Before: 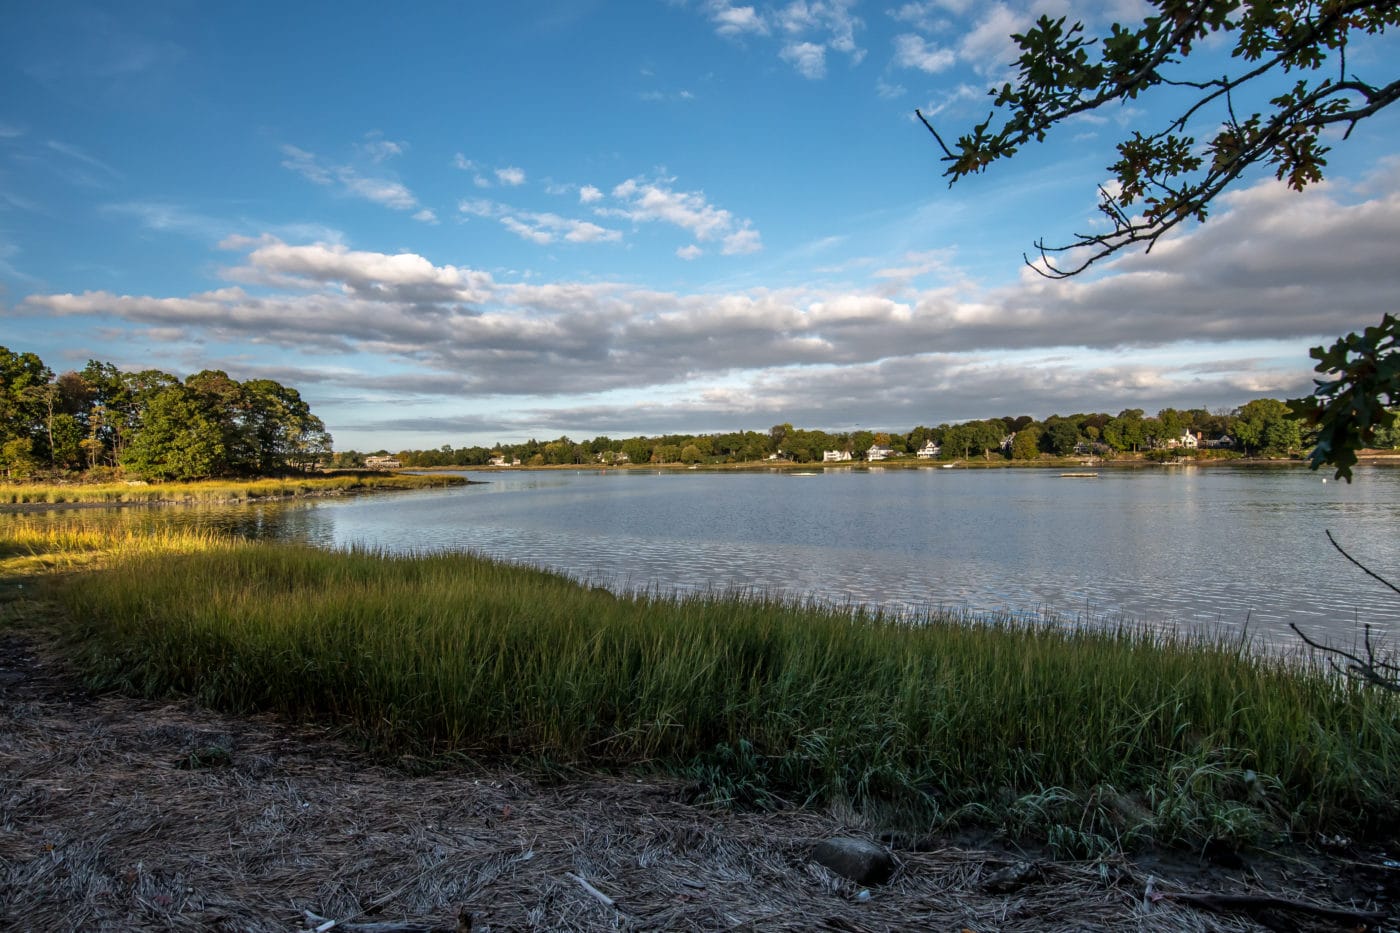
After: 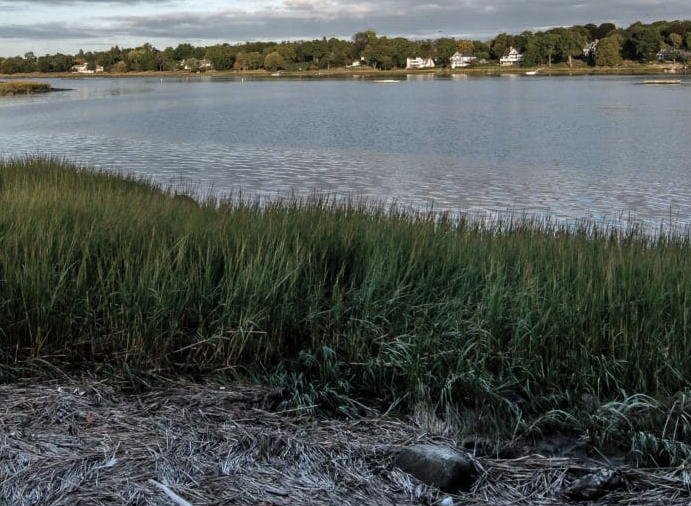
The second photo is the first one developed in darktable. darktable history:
color zones: curves: ch0 [(0, 0.5) (0.125, 0.4) (0.25, 0.5) (0.375, 0.4) (0.5, 0.4) (0.625, 0.6) (0.75, 0.6) (0.875, 0.5)]; ch1 [(0, 0.35) (0.125, 0.45) (0.25, 0.35) (0.375, 0.35) (0.5, 0.35) (0.625, 0.35) (0.75, 0.45) (0.875, 0.35)]; ch2 [(0, 0.6) (0.125, 0.5) (0.25, 0.5) (0.375, 0.6) (0.5, 0.6) (0.625, 0.5) (0.75, 0.5) (0.875, 0.5)]
crop: left 29.818%, top 42.18%, right 20.801%, bottom 3.516%
shadows and highlights: low approximation 0.01, soften with gaussian
